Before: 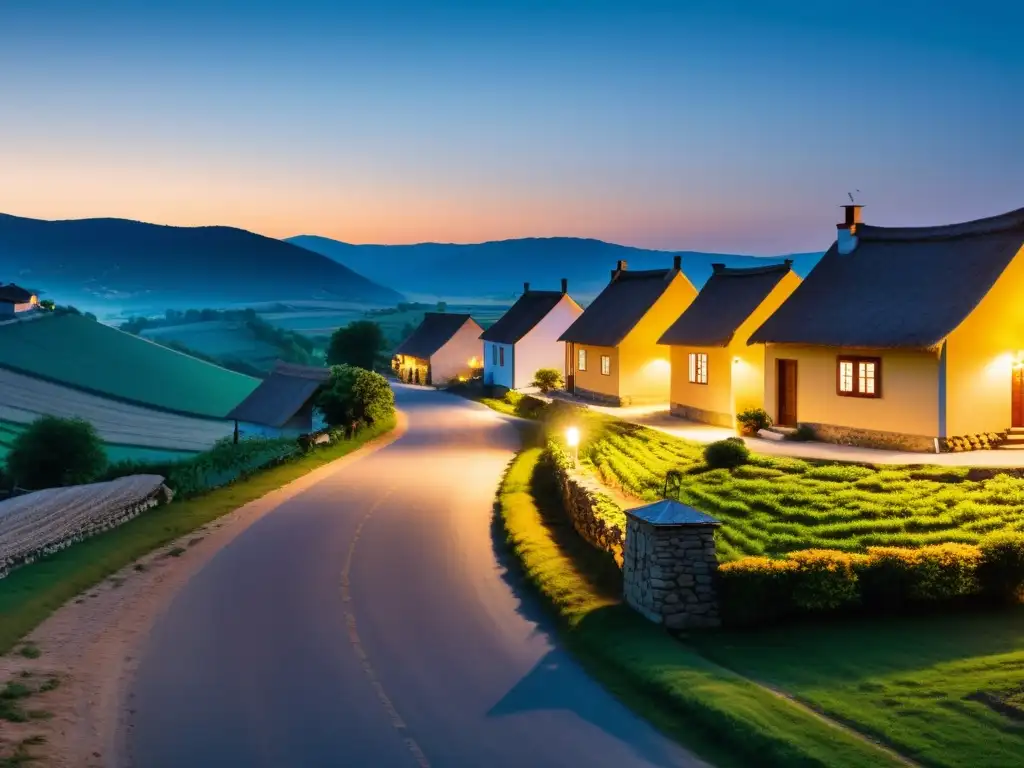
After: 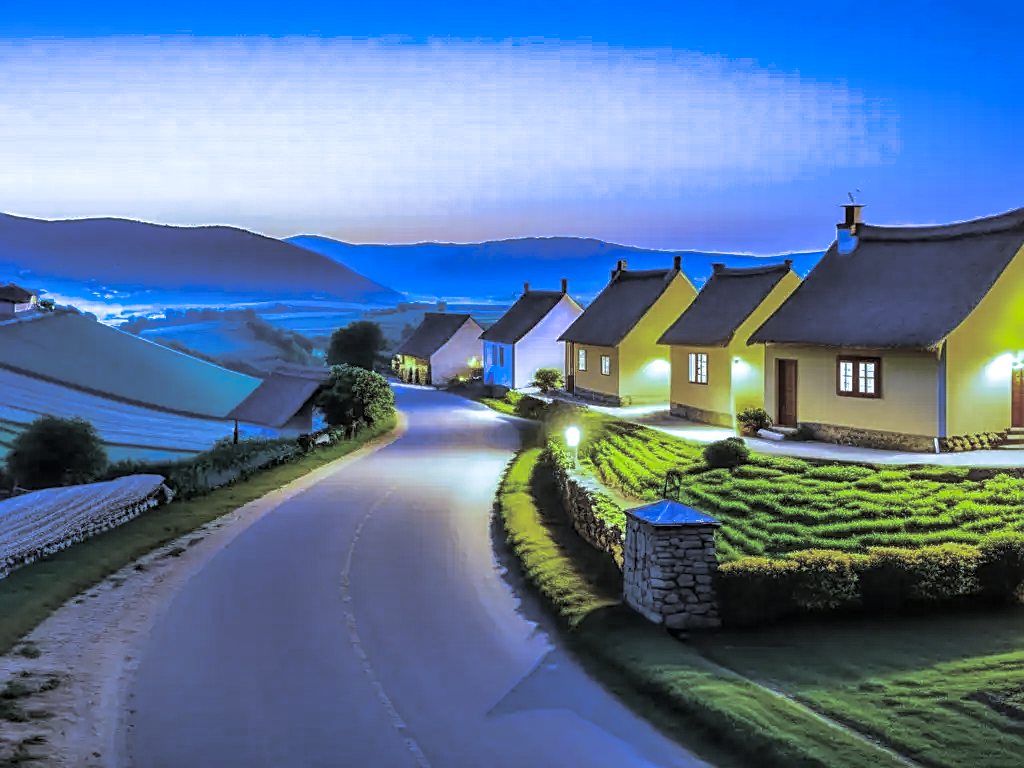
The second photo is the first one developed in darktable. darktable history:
color correction: highlights a* -6.69, highlights b* 0.49
split-toning: shadows › hue 43.2°, shadows › saturation 0, highlights › hue 50.4°, highlights › saturation 1
shadows and highlights: shadows 37.27, highlights -28.18, soften with gaussian
local contrast: highlights 74%, shadows 55%, detail 176%, midtone range 0.207
white balance: red 0.766, blue 1.537
sharpen: on, module defaults
